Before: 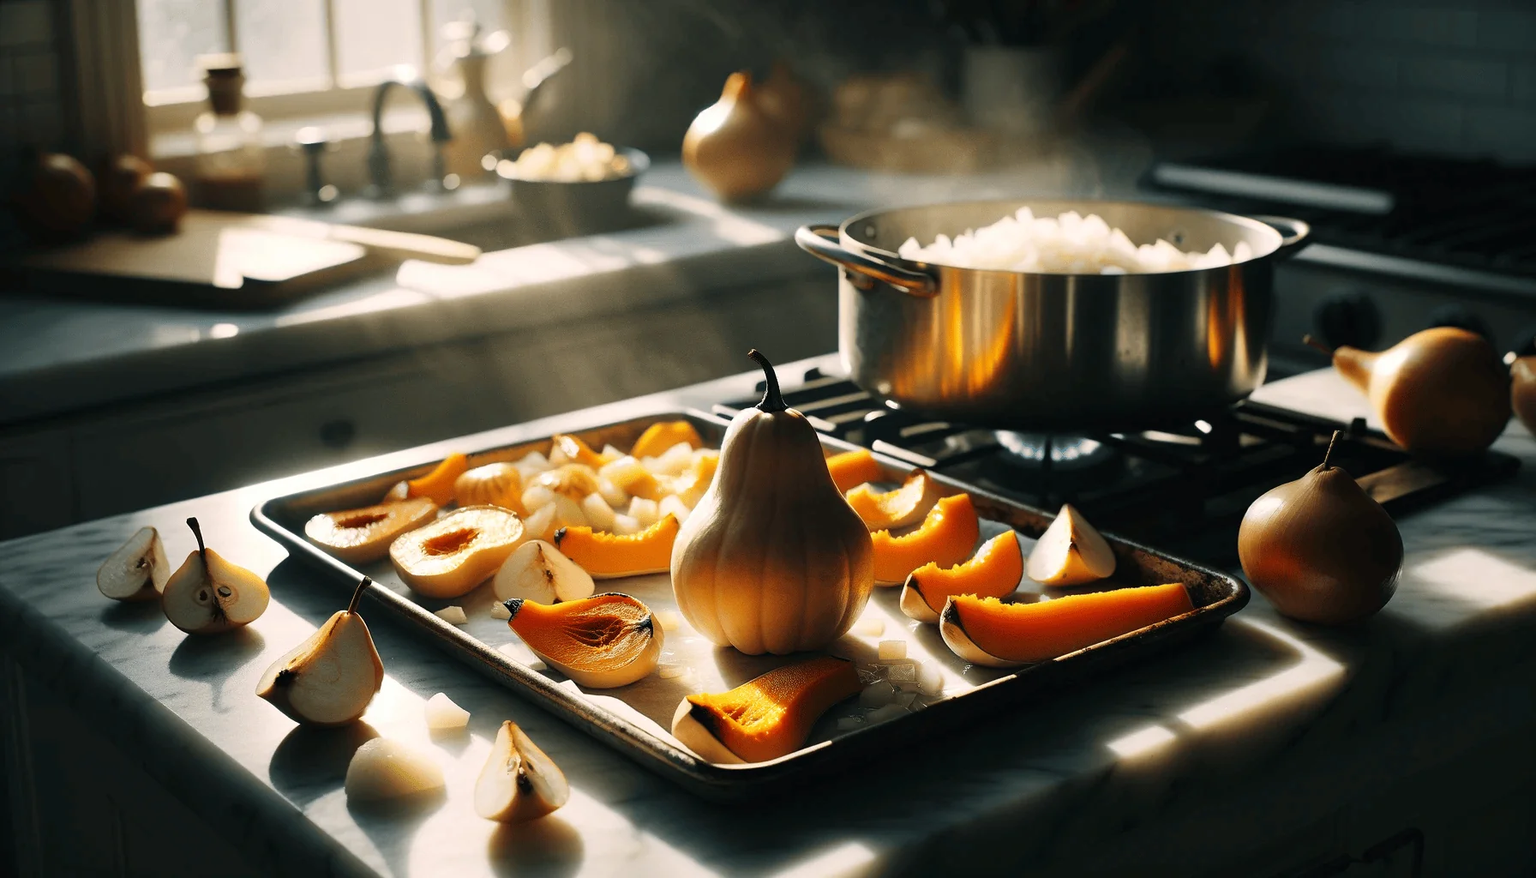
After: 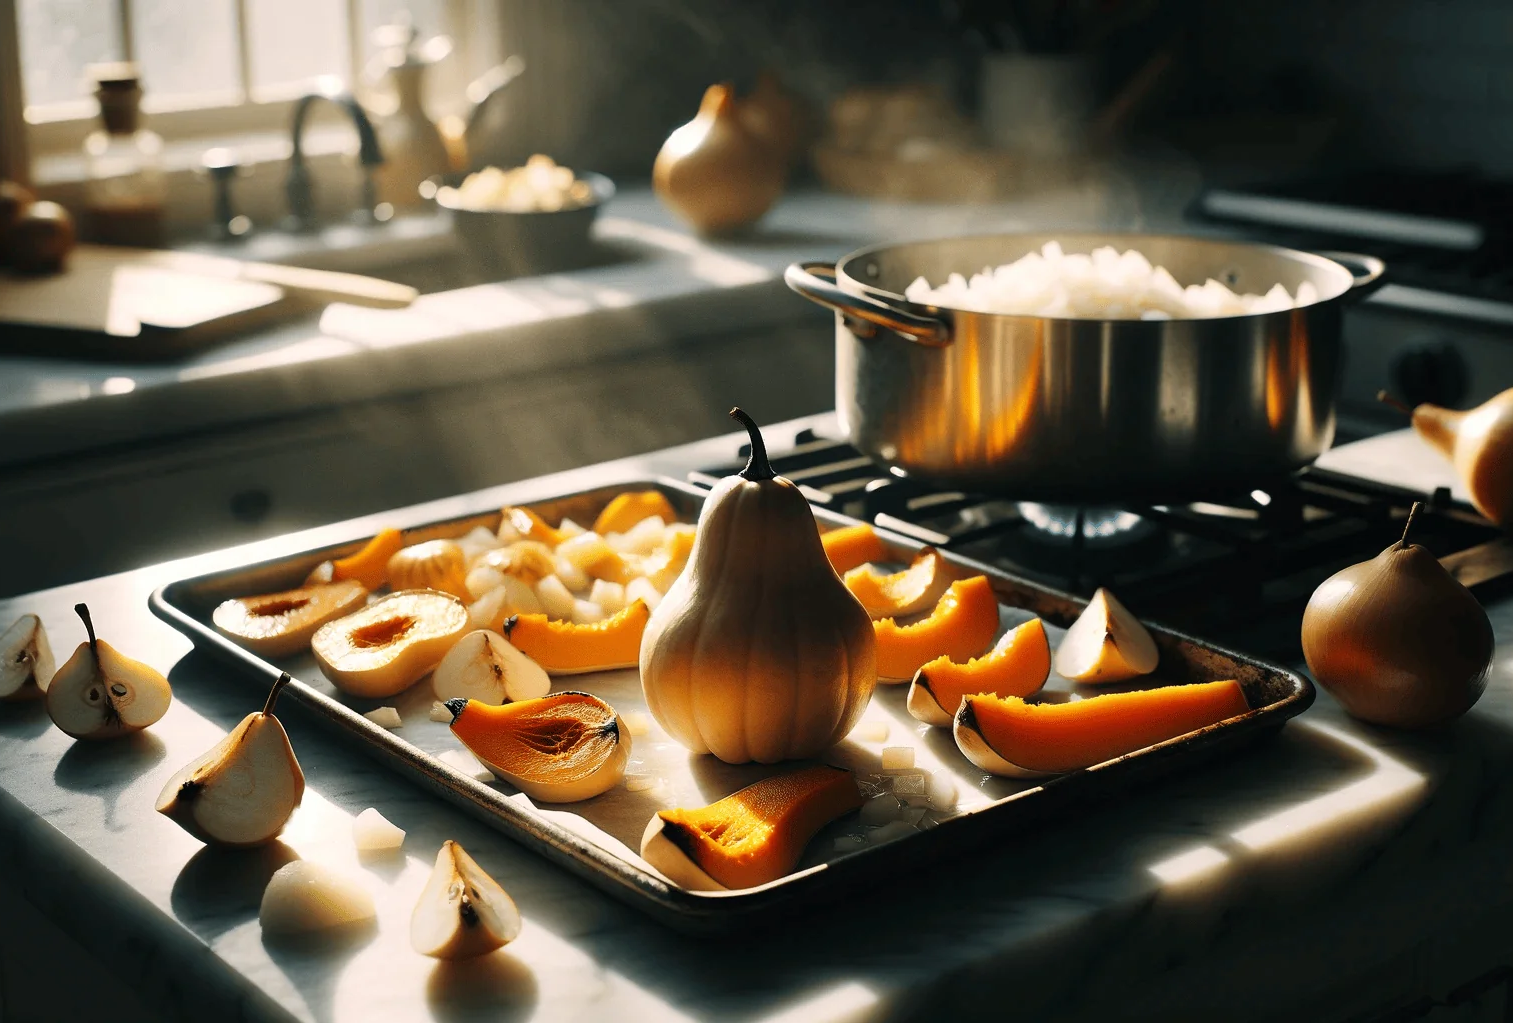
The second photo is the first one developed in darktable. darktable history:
crop: left 8.011%, right 7.519%
